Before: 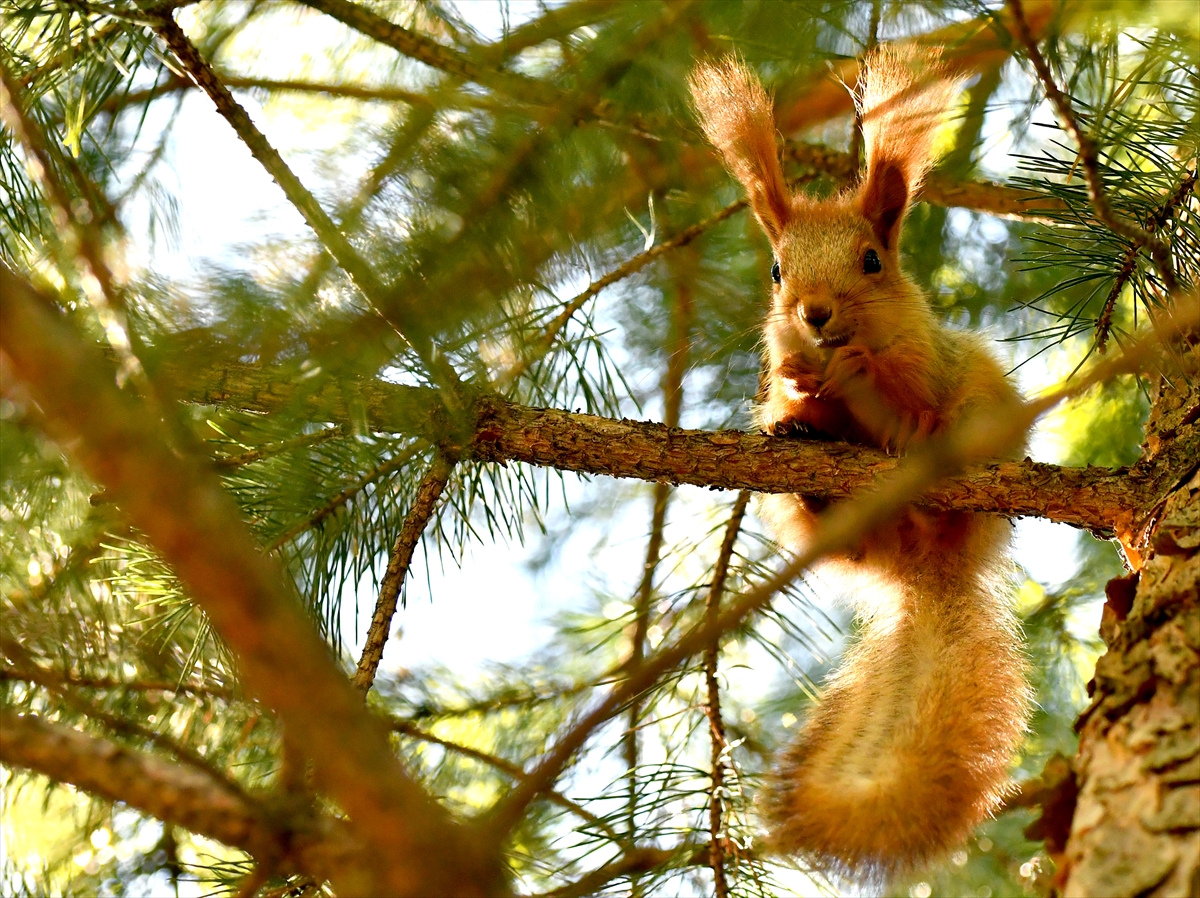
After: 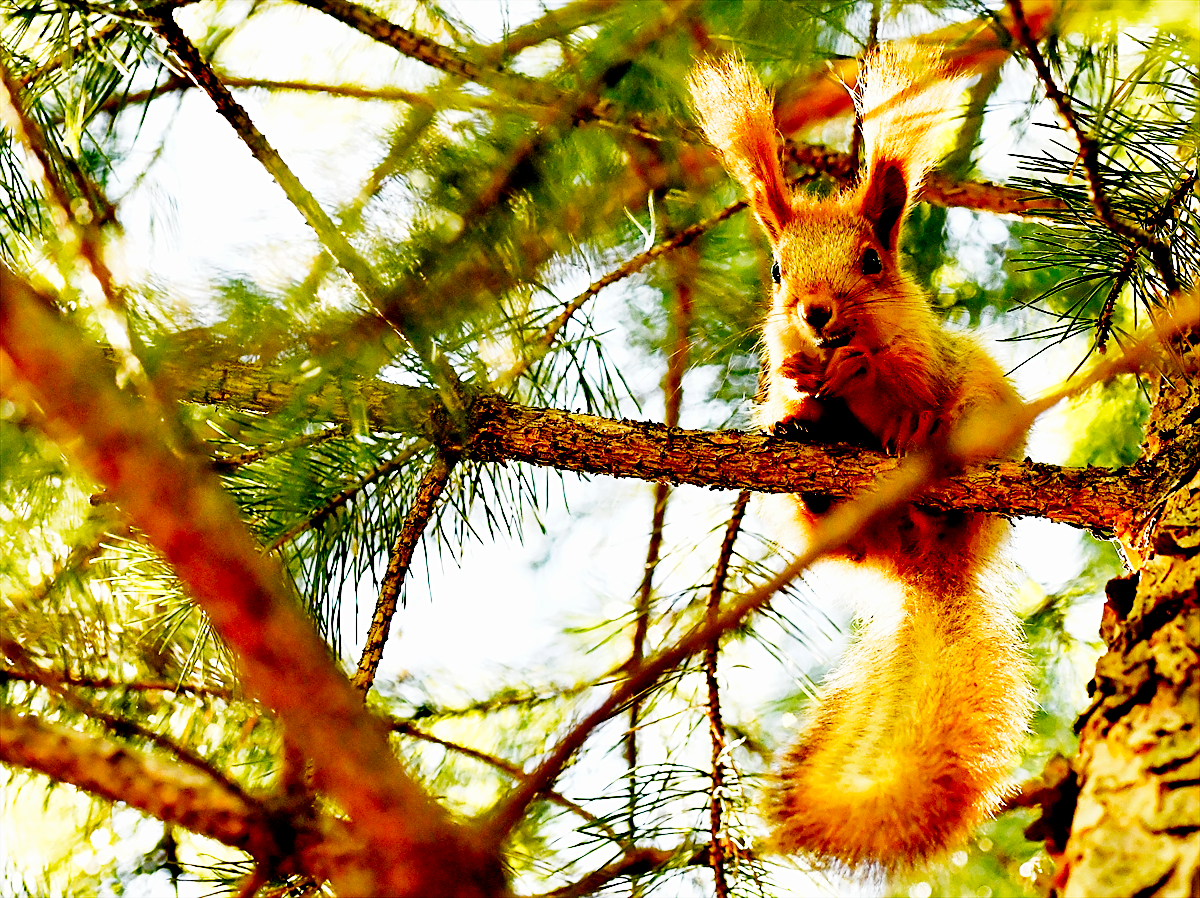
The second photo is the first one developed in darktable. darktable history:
sharpen: on, module defaults
base curve: curves: ch0 [(0, 0) (0, 0.001) (0.001, 0.001) (0.004, 0.002) (0.007, 0.004) (0.015, 0.013) (0.033, 0.045) (0.052, 0.096) (0.075, 0.17) (0.099, 0.241) (0.163, 0.42) (0.219, 0.55) (0.259, 0.616) (0.327, 0.722) (0.365, 0.765) (0.522, 0.873) (0.547, 0.881) (0.689, 0.919) (0.826, 0.952) (1, 1)], exposure shift 0.586, preserve colors none
exposure: black level correction 0.028, exposure -0.08 EV, compensate highlight preservation false
